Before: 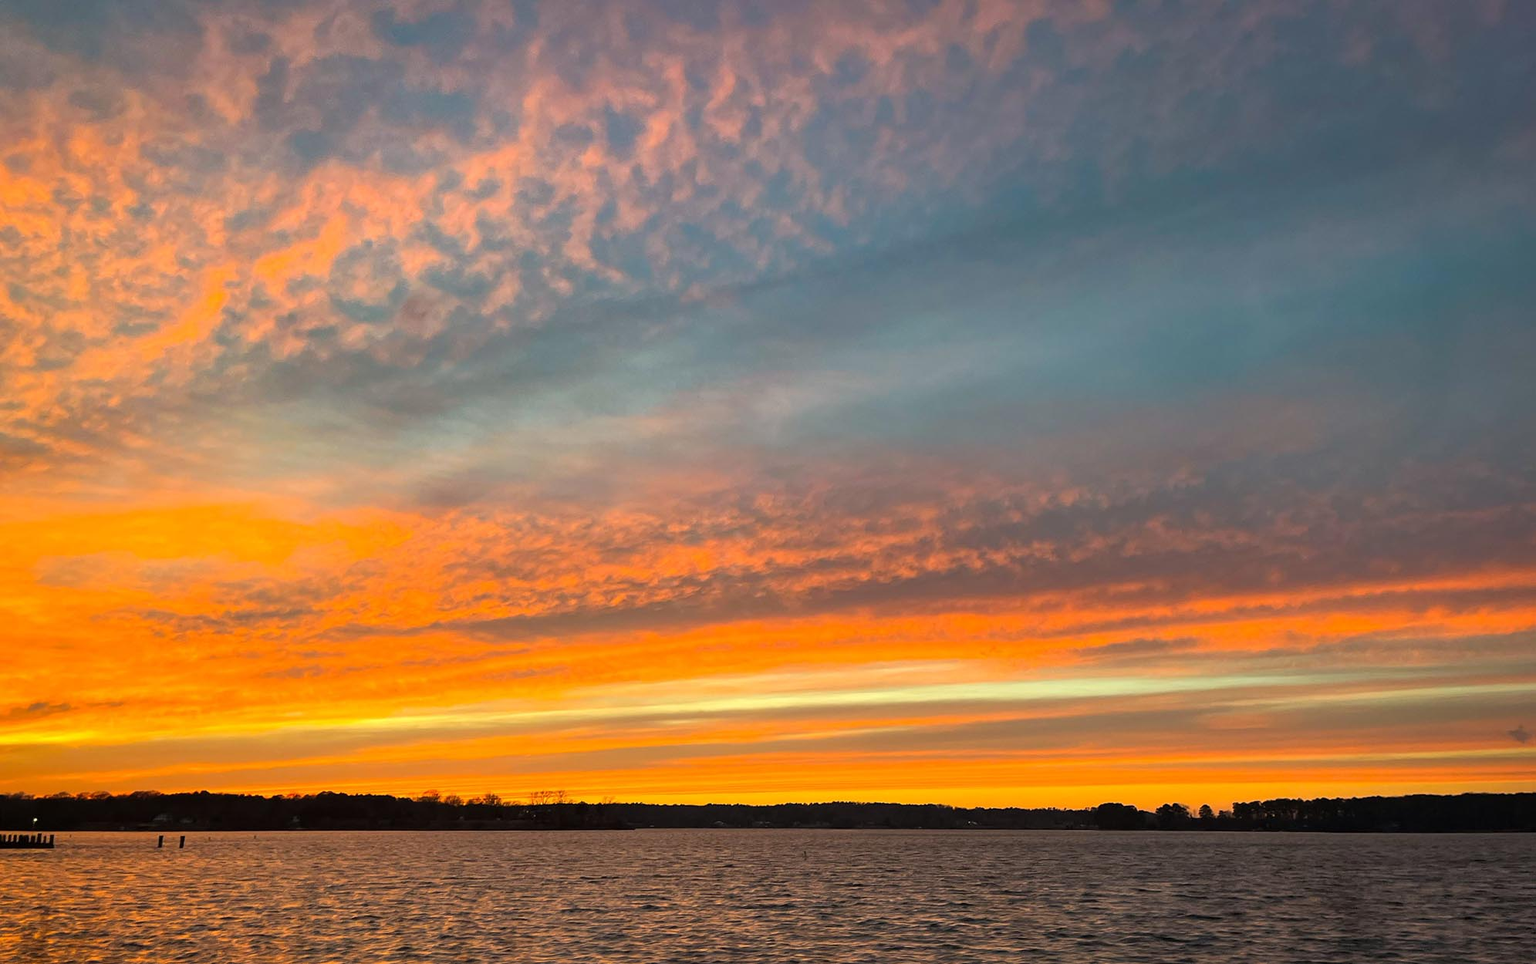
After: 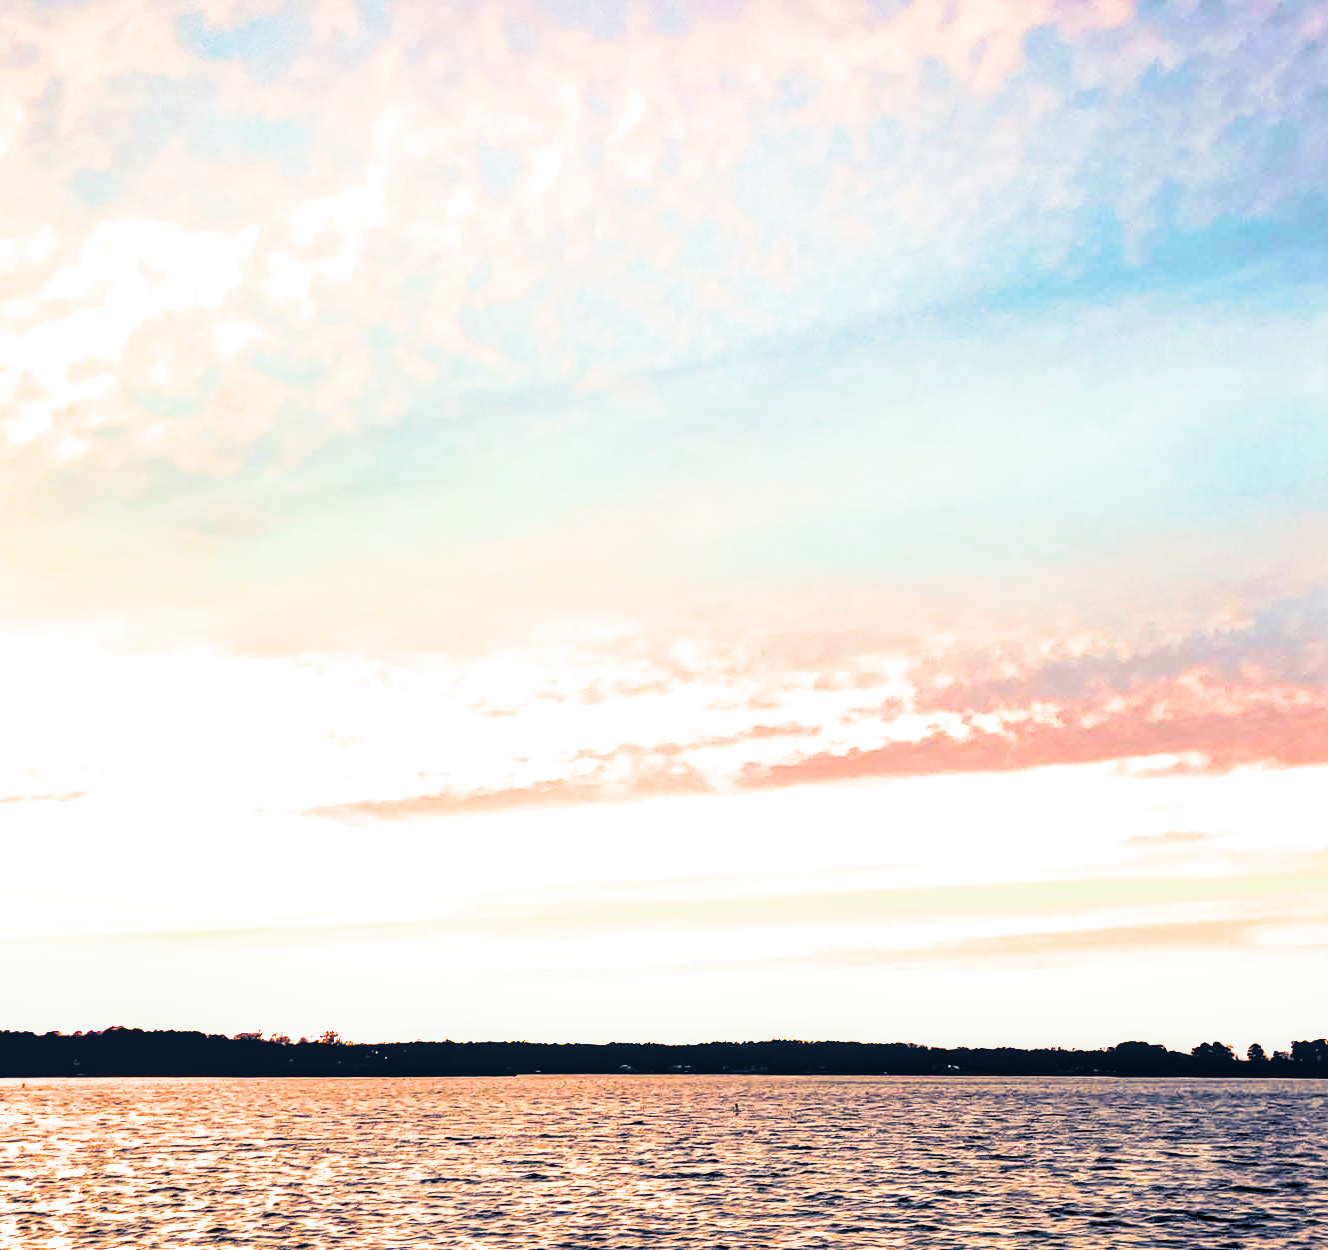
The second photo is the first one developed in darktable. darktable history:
crop and rotate: left 15.446%, right 17.836%
tone equalizer: on, module defaults
local contrast: on, module defaults
rgb curve: curves: ch0 [(0, 0) (0.21, 0.15) (0.24, 0.21) (0.5, 0.75) (0.75, 0.96) (0.89, 0.99) (1, 1)]; ch1 [(0, 0.02) (0.21, 0.13) (0.25, 0.2) (0.5, 0.67) (0.75, 0.9) (0.89, 0.97) (1, 1)]; ch2 [(0, 0.02) (0.21, 0.13) (0.25, 0.2) (0.5, 0.67) (0.75, 0.9) (0.89, 0.97) (1, 1)], compensate middle gray true
filmic rgb: black relative exposure -12 EV, white relative exposure 2.8 EV, threshold 3 EV, target black luminance 0%, hardness 8.06, latitude 70.41%, contrast 1.14, highlights saturation mix 10%, shadows ↔ highlights balance -0.388%, color science v4 (2020), iterations of high-quality reconstruction 10, contrast in shadows soft, contrast in highlights soft, enable highlight reconstruction true
exposure: black level correction 0, exposure 0.95 EV, compensate exposure bias true, compensate highlight preservation false
split-toning: shadows › hue 226.8°, shadows › saturation 0.84
